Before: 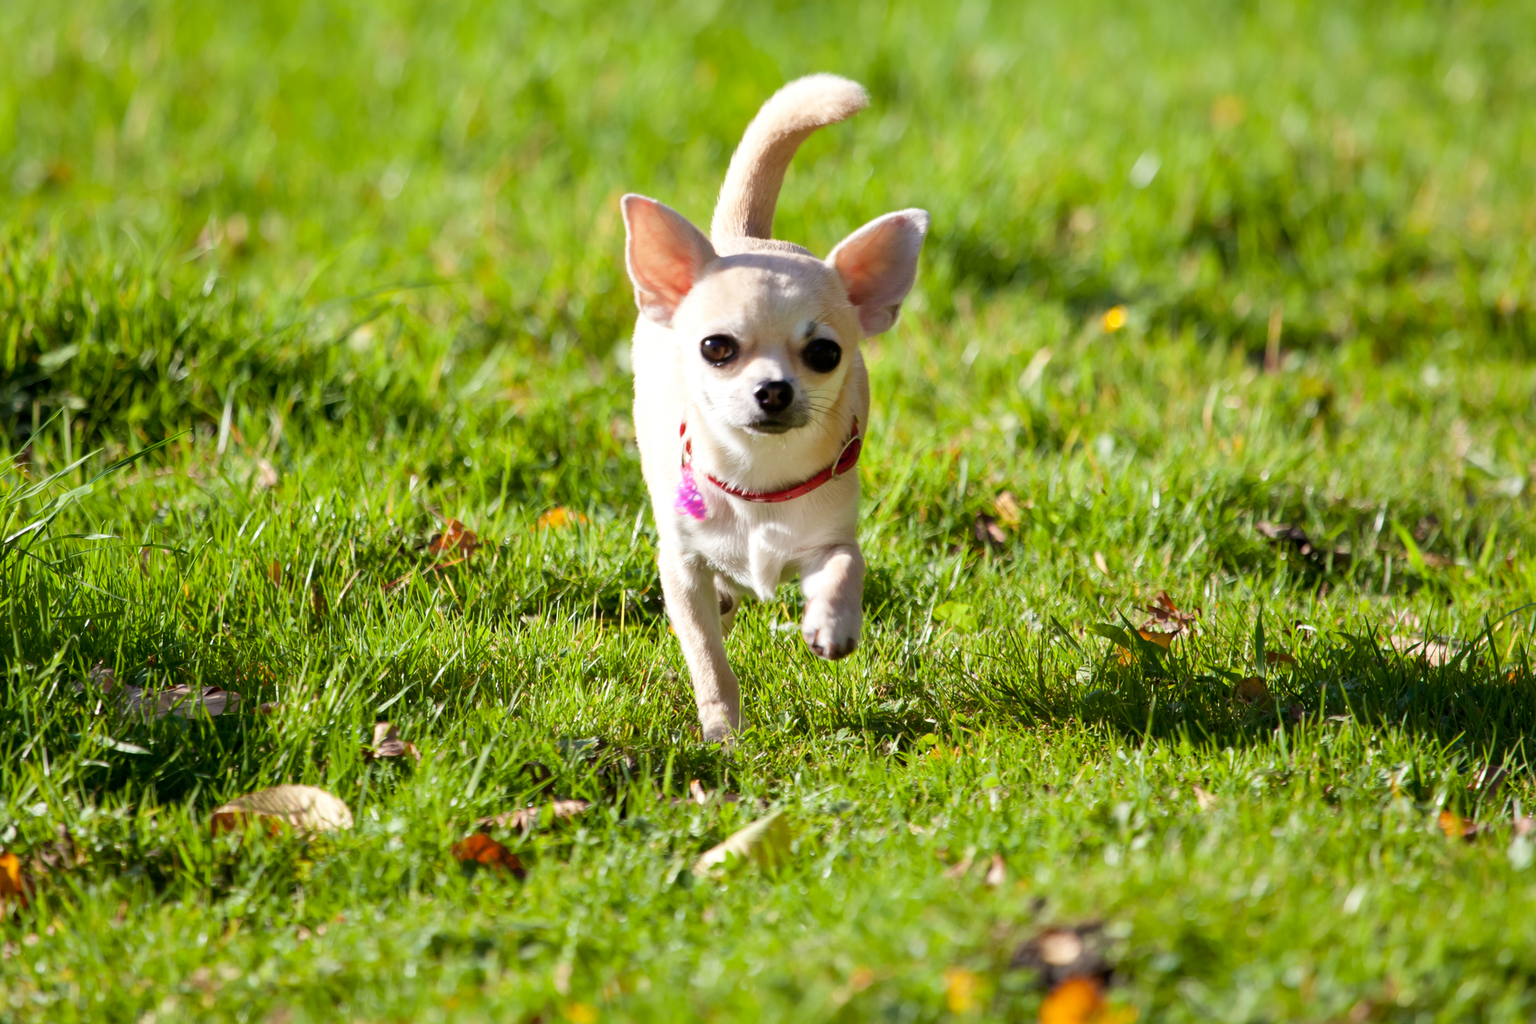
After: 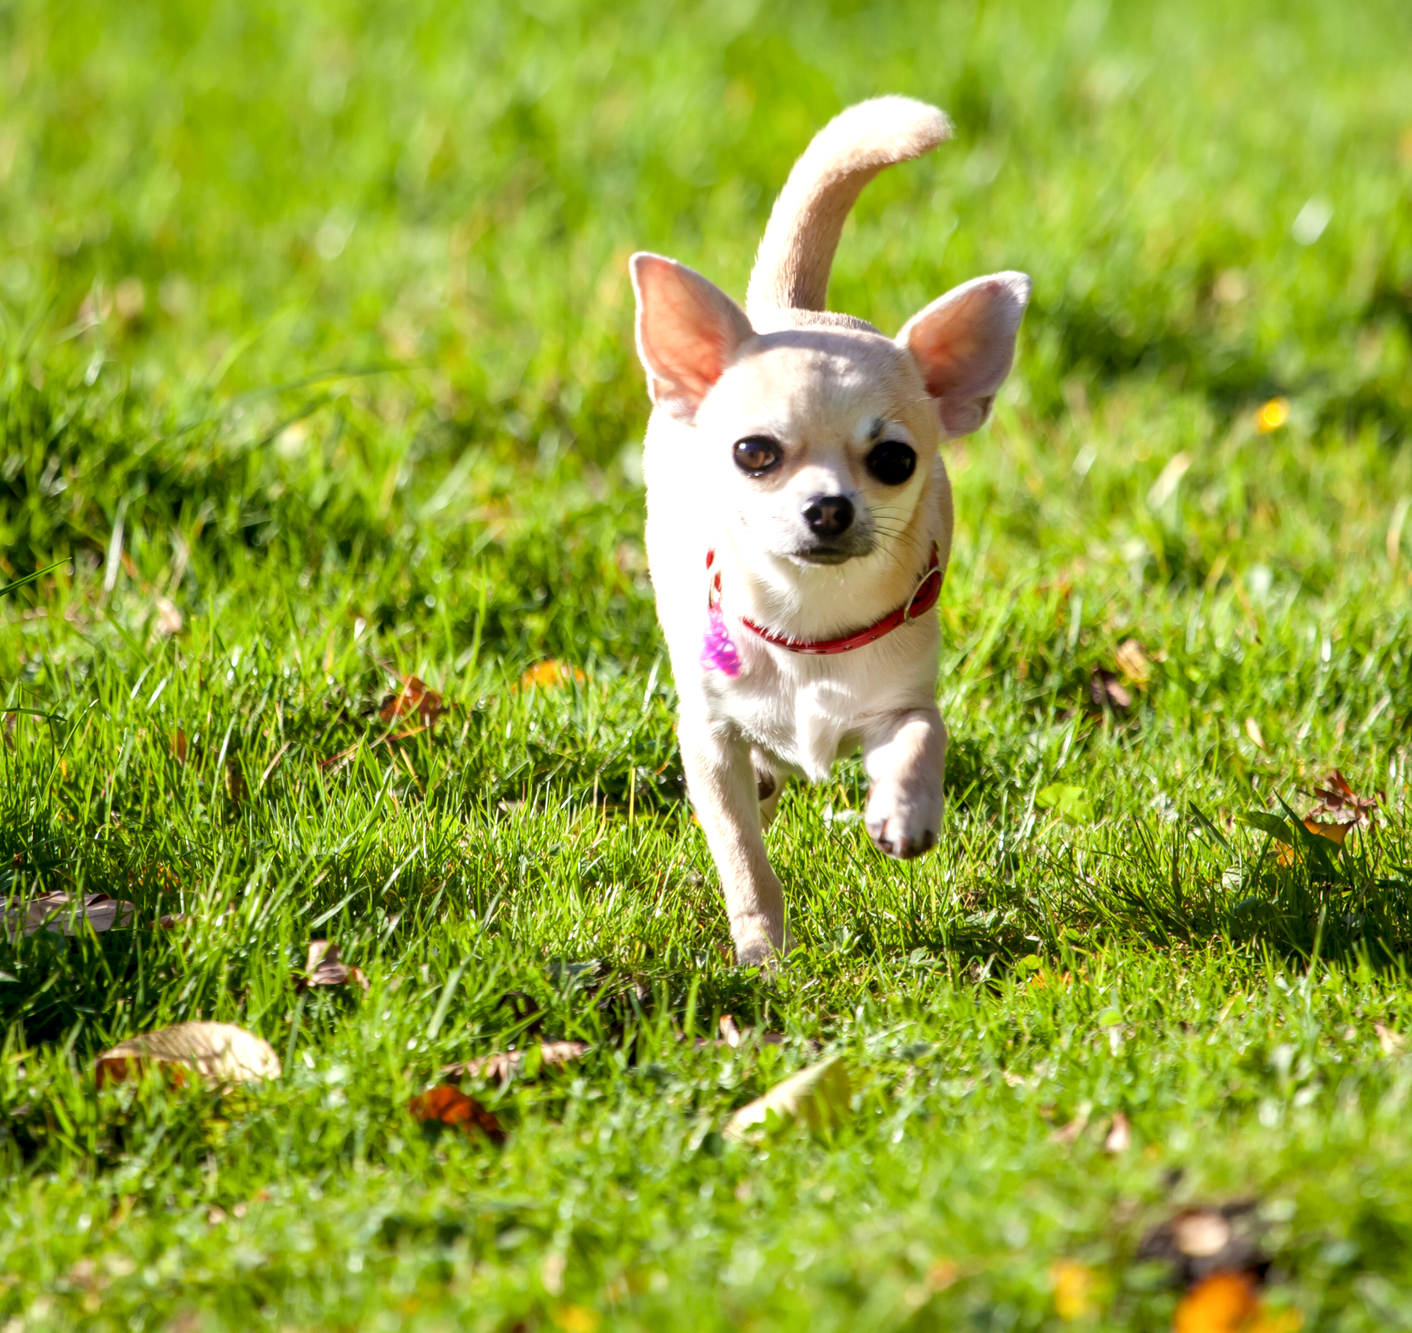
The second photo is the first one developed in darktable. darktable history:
exposure: black level correction 0.001, exposure 0.191 EV, compensate highlight preservation false
crop and rotate: left 8.99%, right 20.391%
local contrast: on, module defaults
